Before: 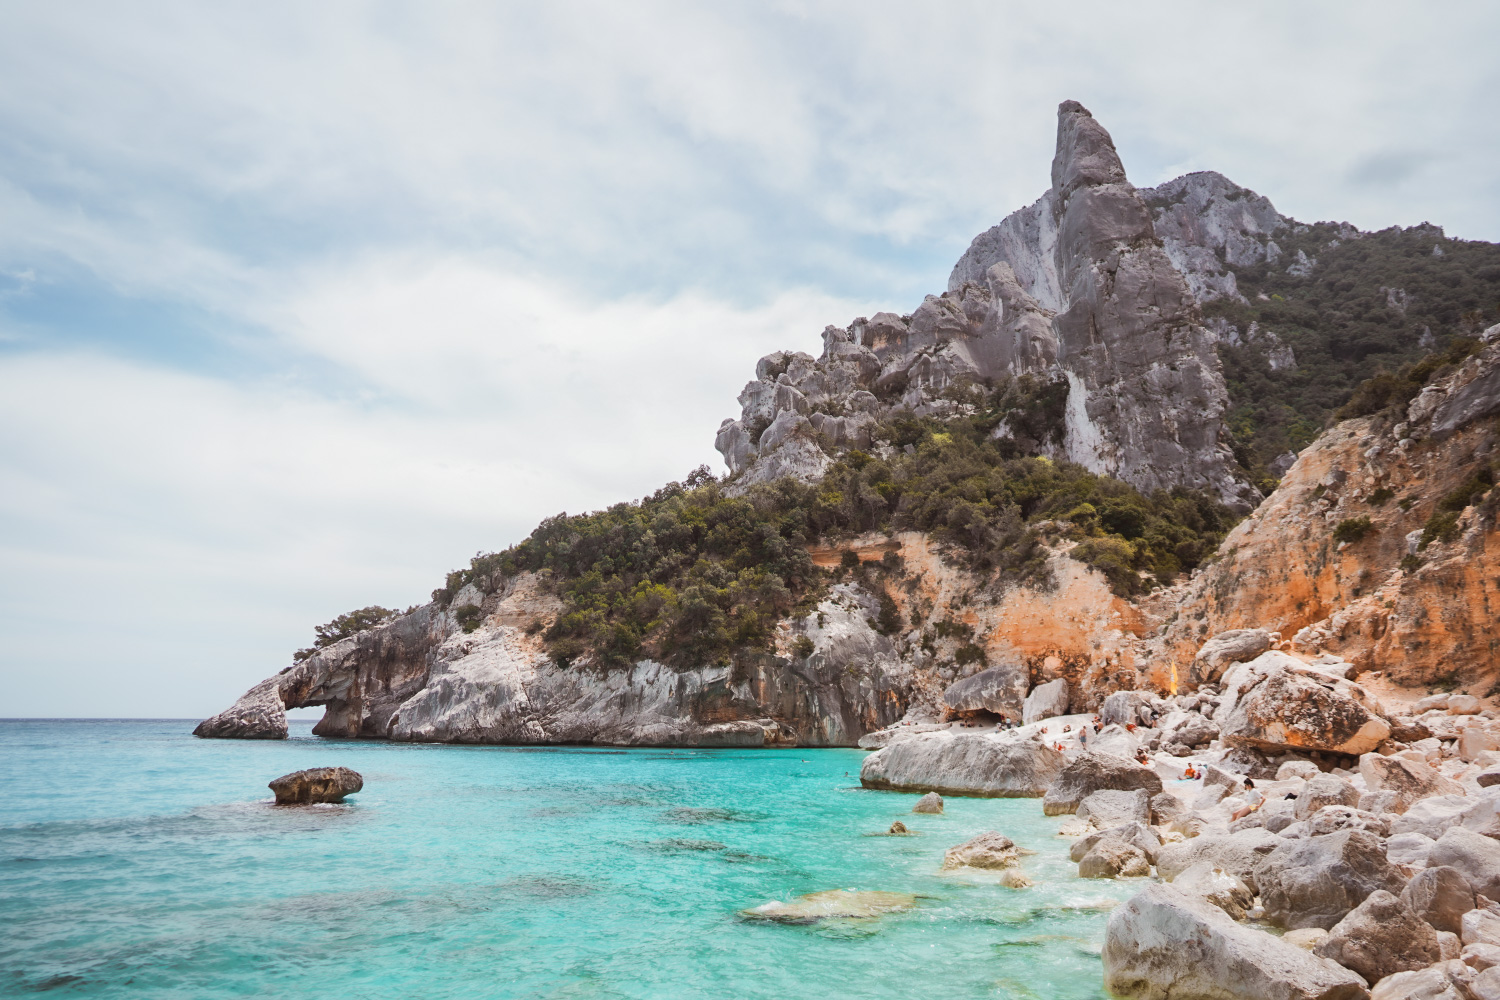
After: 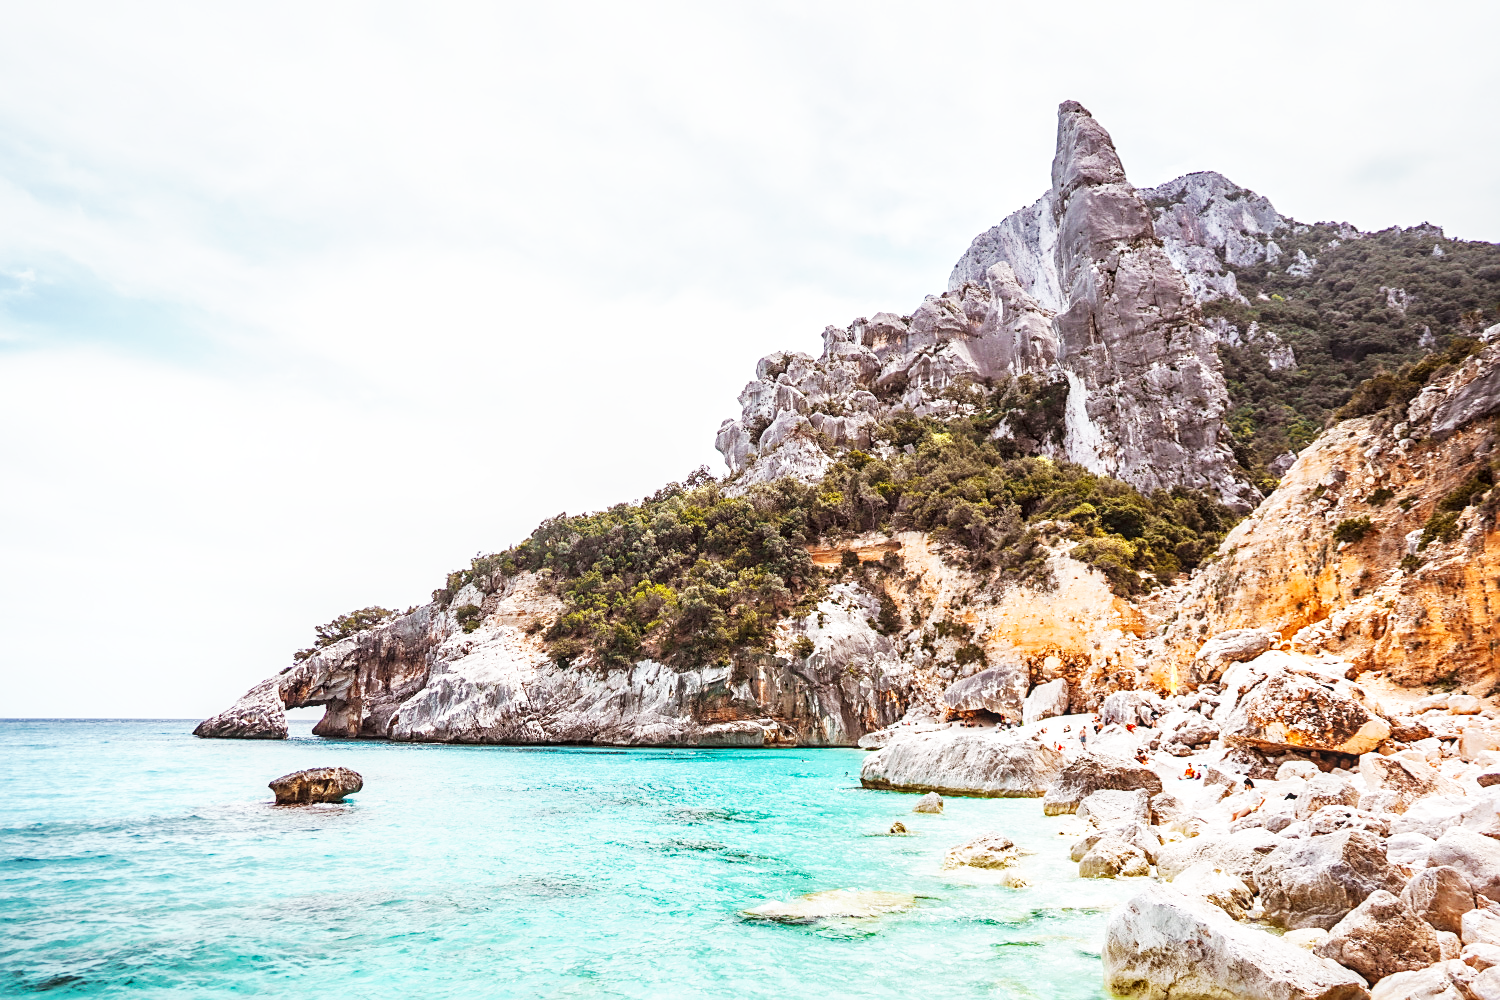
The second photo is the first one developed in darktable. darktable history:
haze removal: strength 0.119, distance 0.247, compatibility mode true, adaptive false
base curve: curves: ch0 [(0, 0) (0.007, 0.004) (0.027, 0.03) (0.046, 0.07) (0.207, 0.54) (0.442, 0.872) (0.673, 0.972) (1, 1)], preserve colors none
sharpen: on, module defaults
local contrast: on, module defaults
shadows and highlights: shadows 24.94, highlights -24.02
